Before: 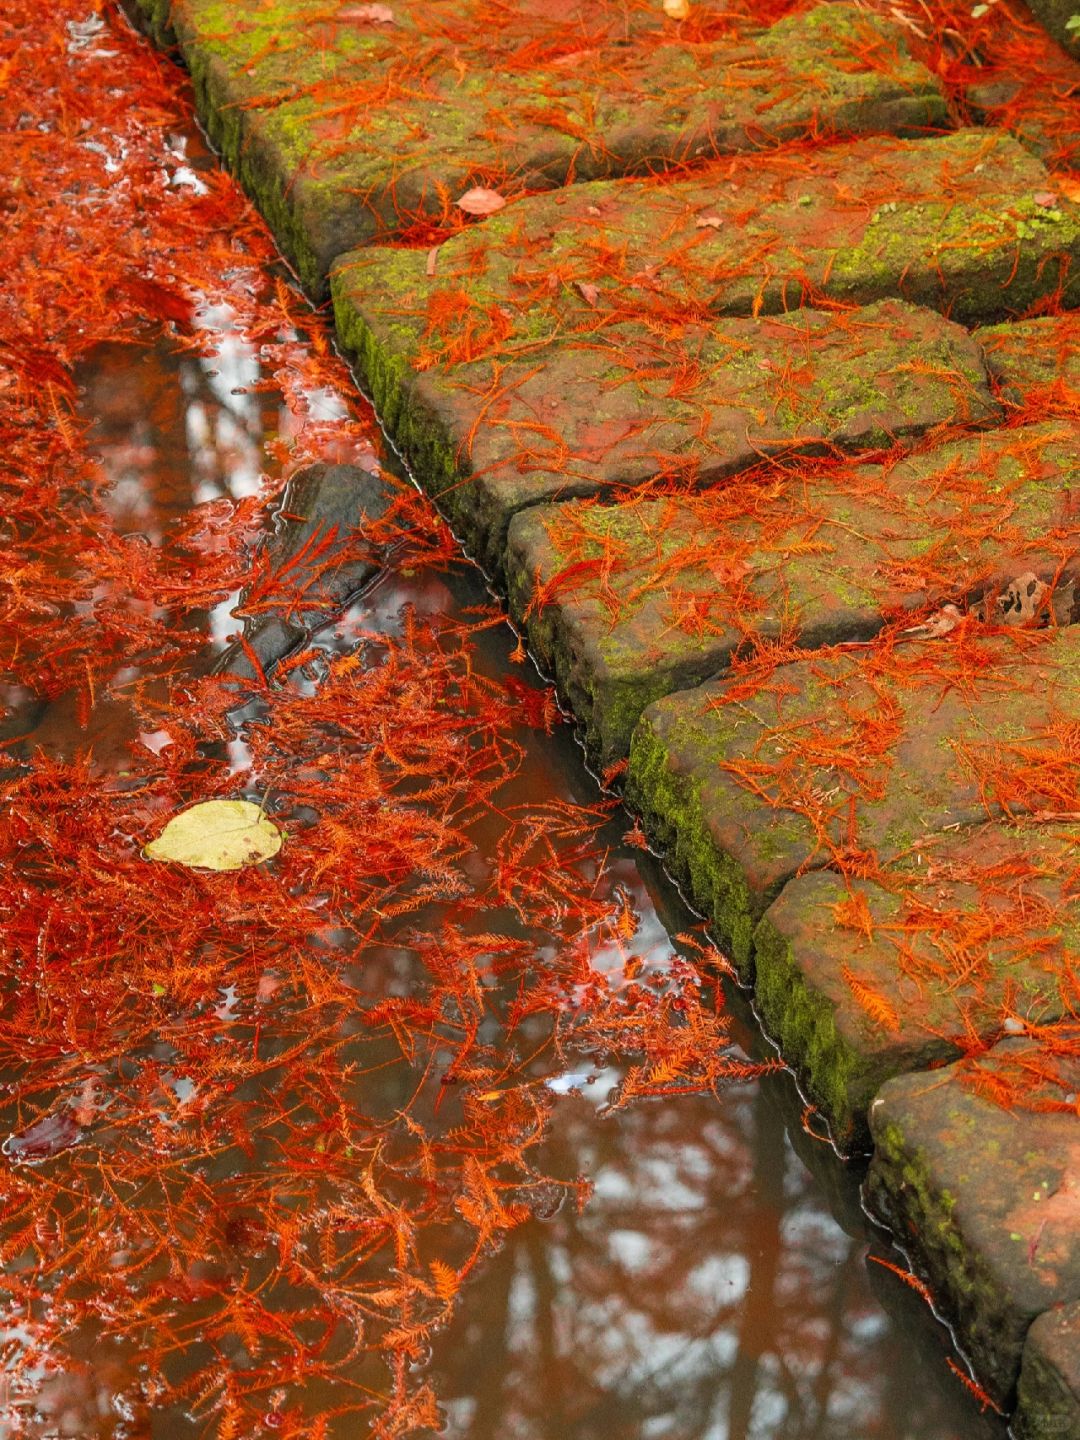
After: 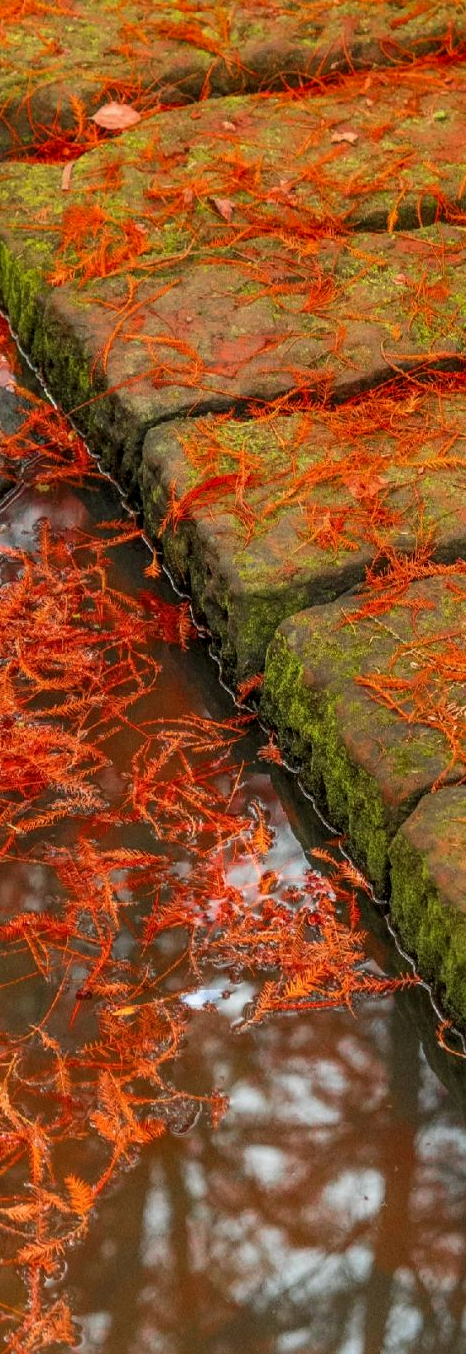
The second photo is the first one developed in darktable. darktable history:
tone equalizer: edges refinement/feathering 500, mask exposure compensation -1.57 EV, preserve details no
shadows and highlights: white point adjustment -3.75, highlights -63.39, soften with gaussian
crop: left 33.839%, top 5.934%, right 22.955%
local contrast: on, module defaults
